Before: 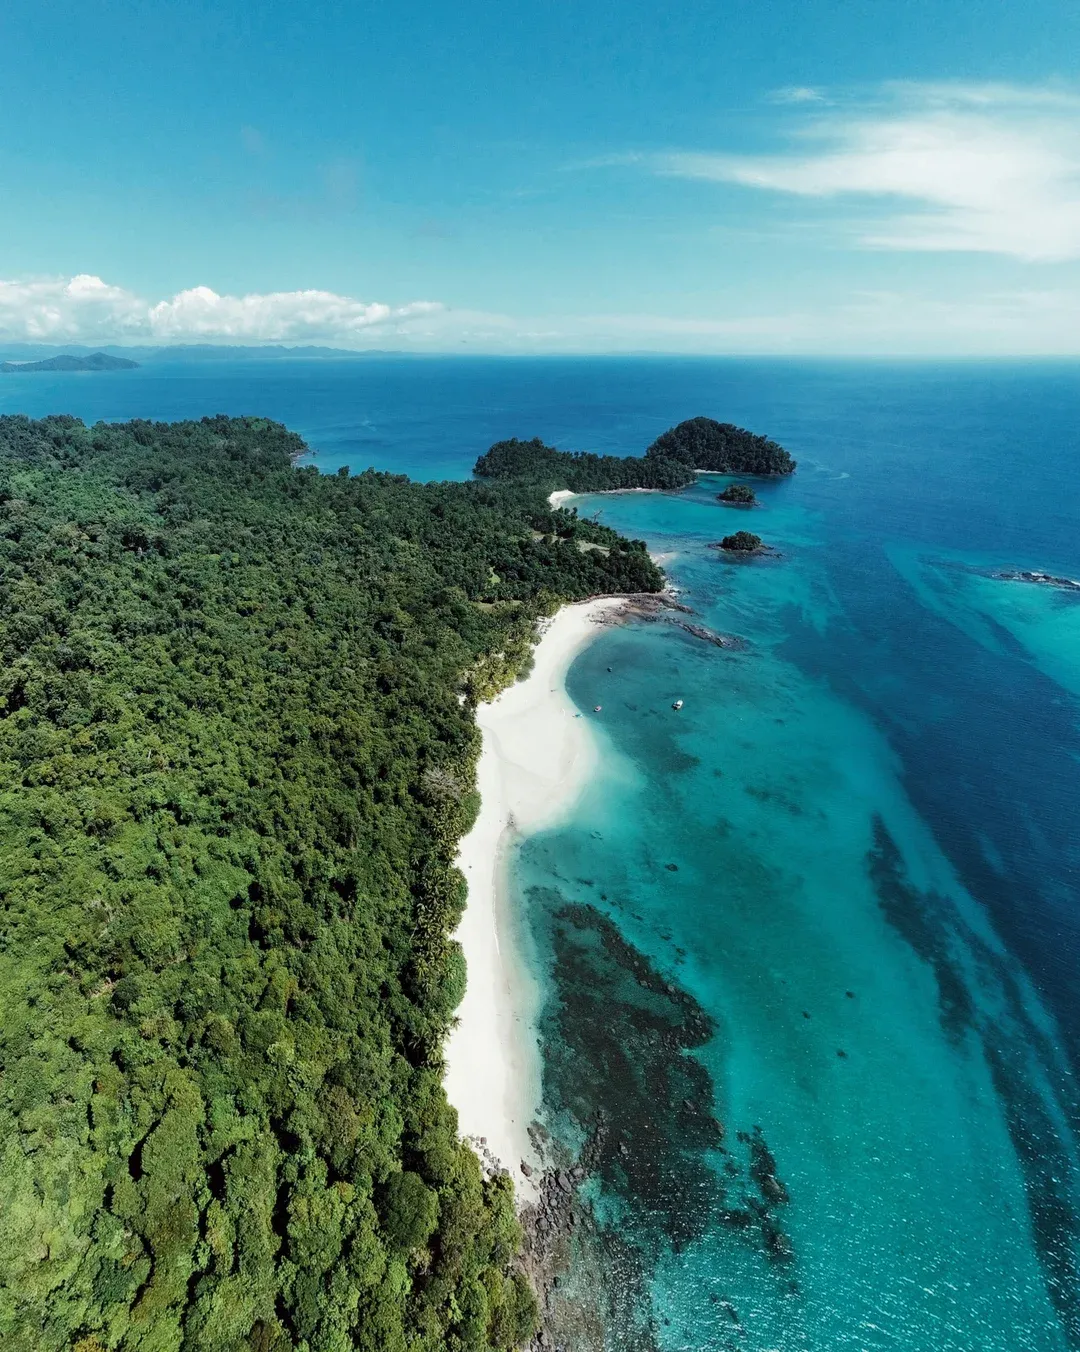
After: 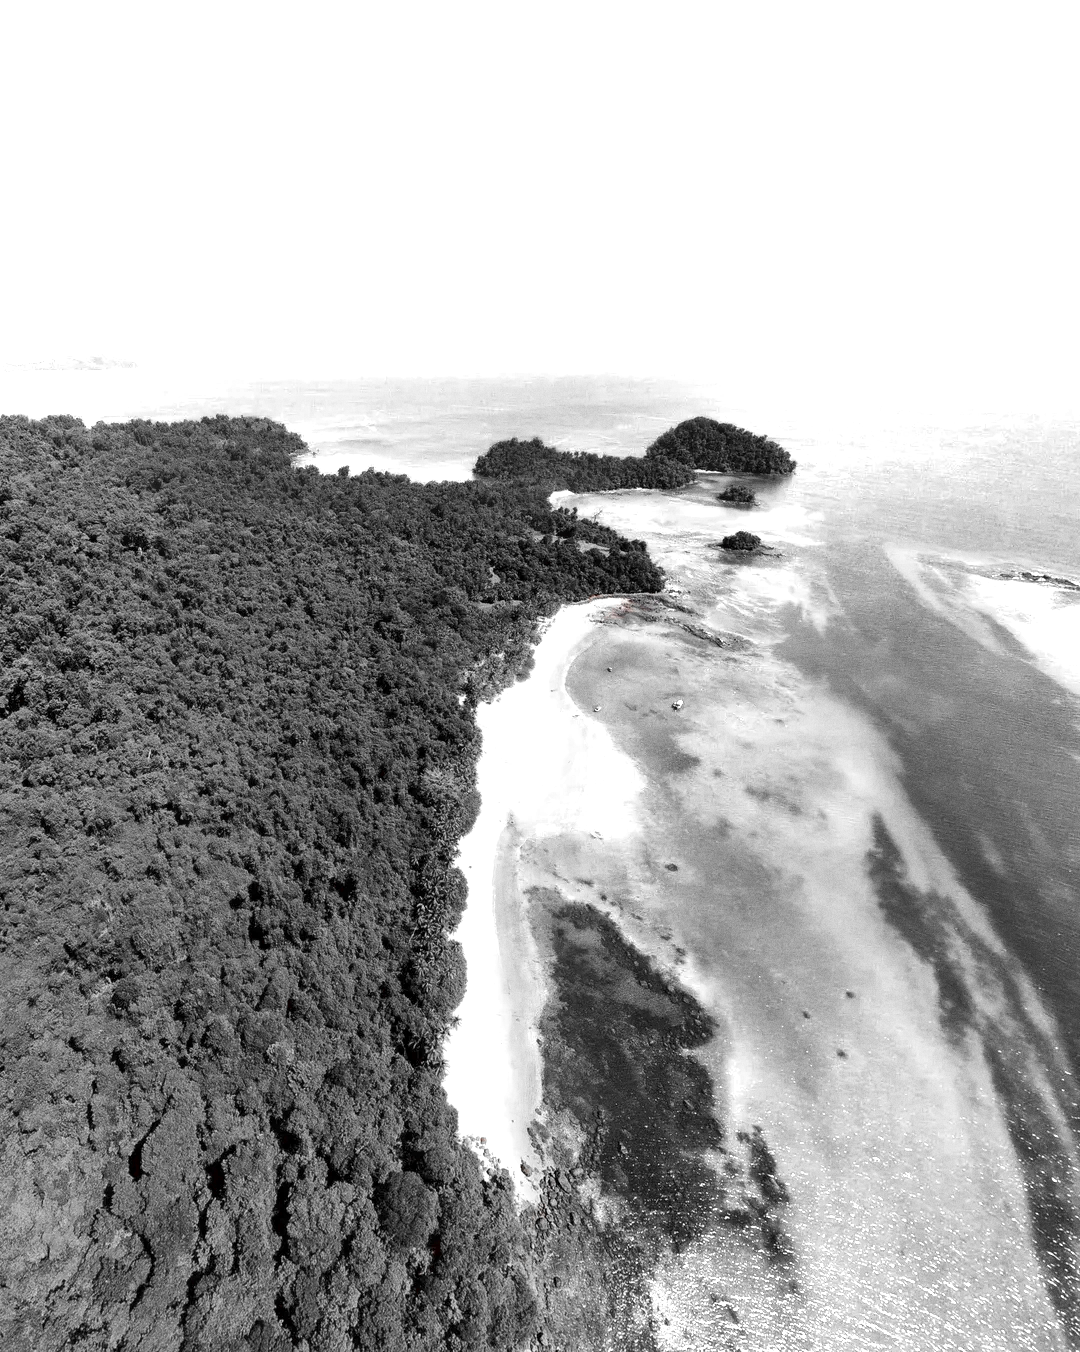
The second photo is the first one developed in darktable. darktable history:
color zones: curves: ch0 [(0, 0.352) (0.143, 0.407) (0.286, 0.386) (0.429, 0.431) (0.571, 0.829) (0.714, 0.853) (0.857, 0.833) (1, 0.352)]; ch1 [(0, 0.604) (0.072, 0.726) (0.096, 0.608) (0.205, 0.007) (0.571, -0.006) (0.839, -0.013) (0.857, -0.012) (1, 0.604)]
exposure: black level correction 0.001, exposure 0.5 EV, compensate exposure bias true, compensate highlight preservation false
grain: on, module defaults
